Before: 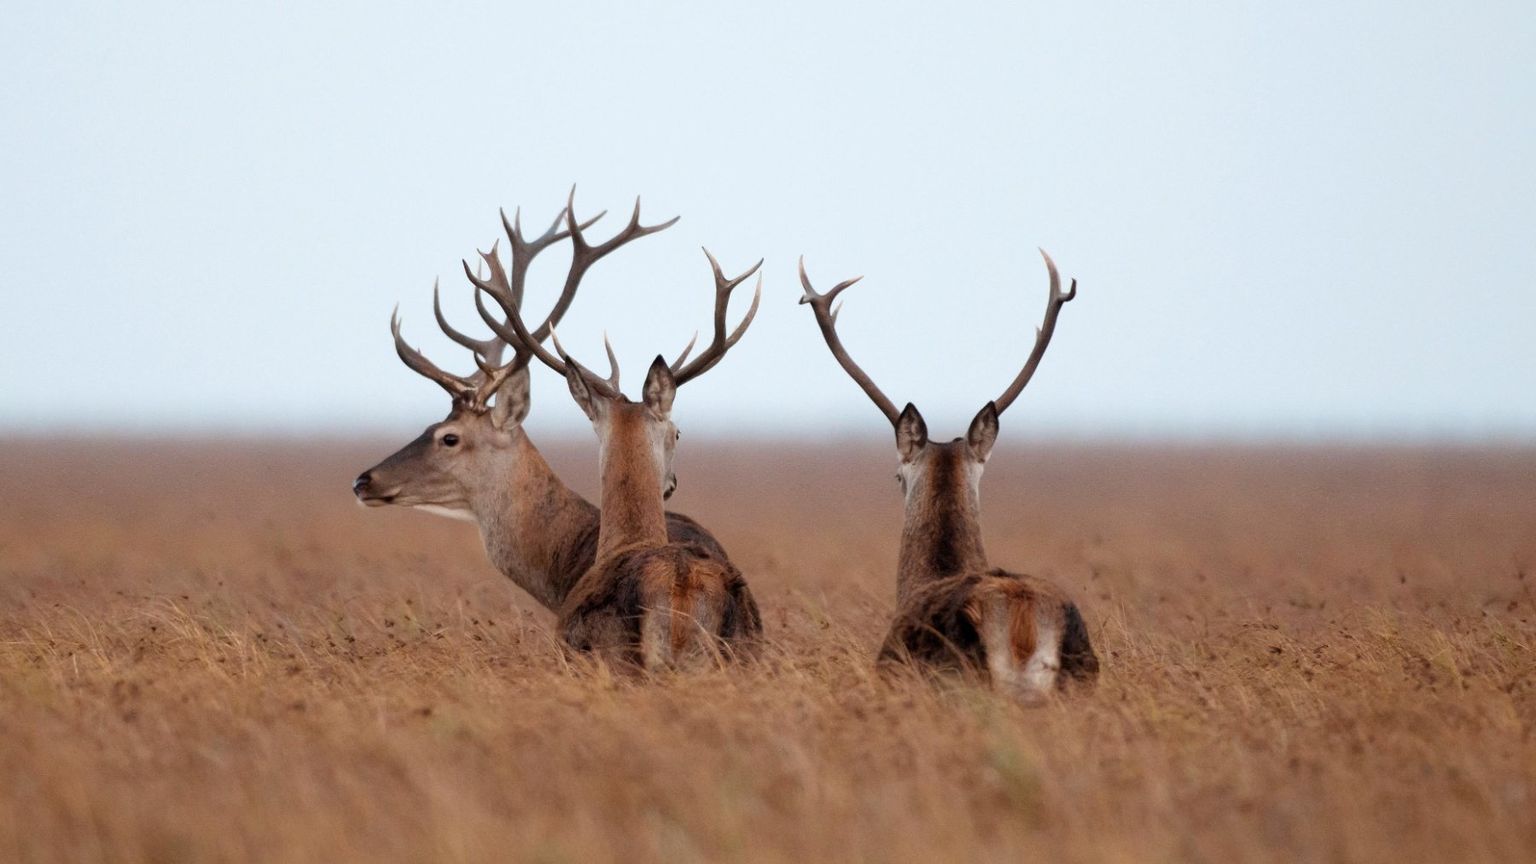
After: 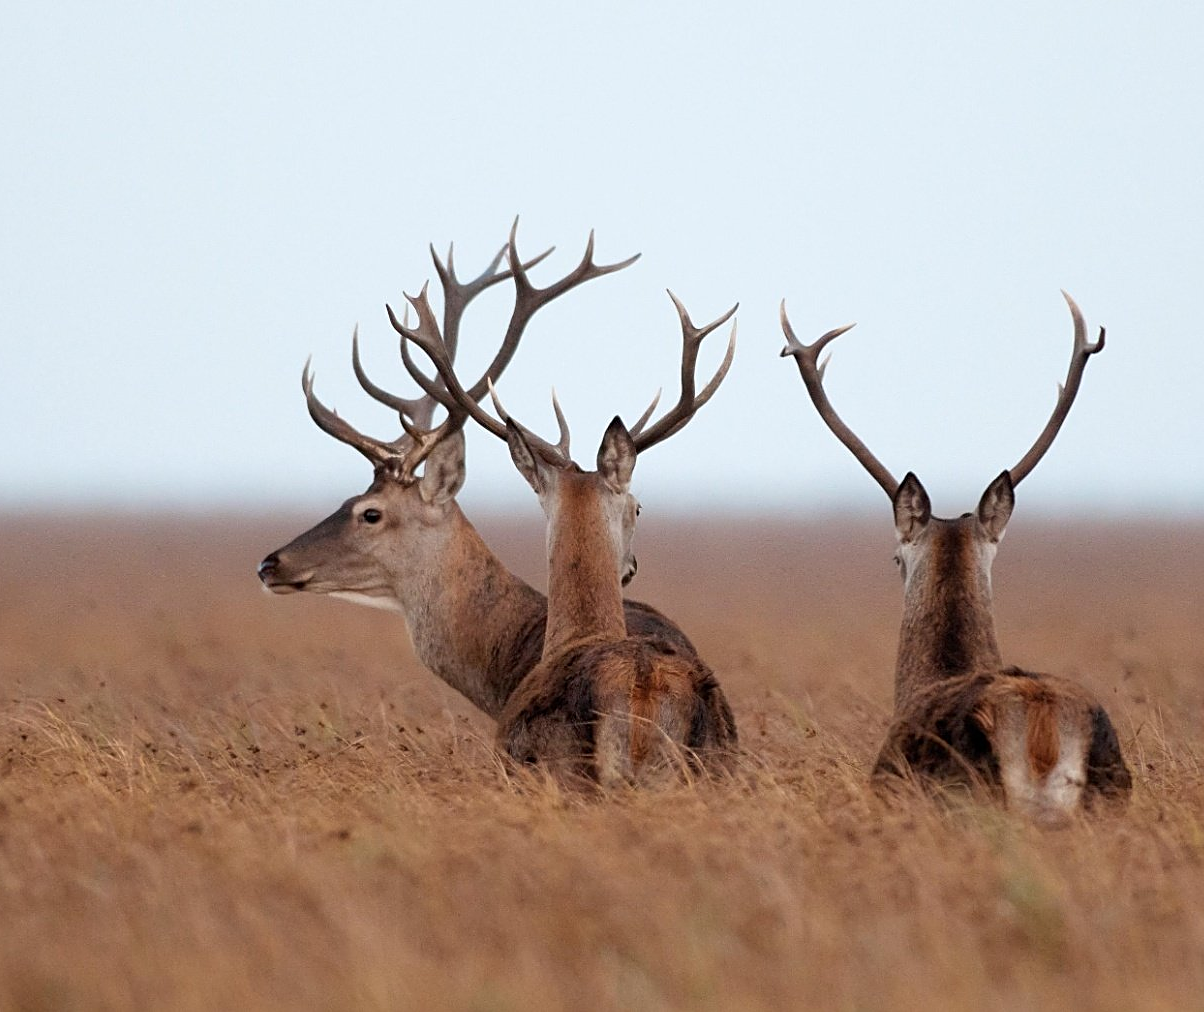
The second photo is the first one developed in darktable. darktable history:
crop and rotate: left 8.701%, right 24.39%
sharpen: on, module defaults
